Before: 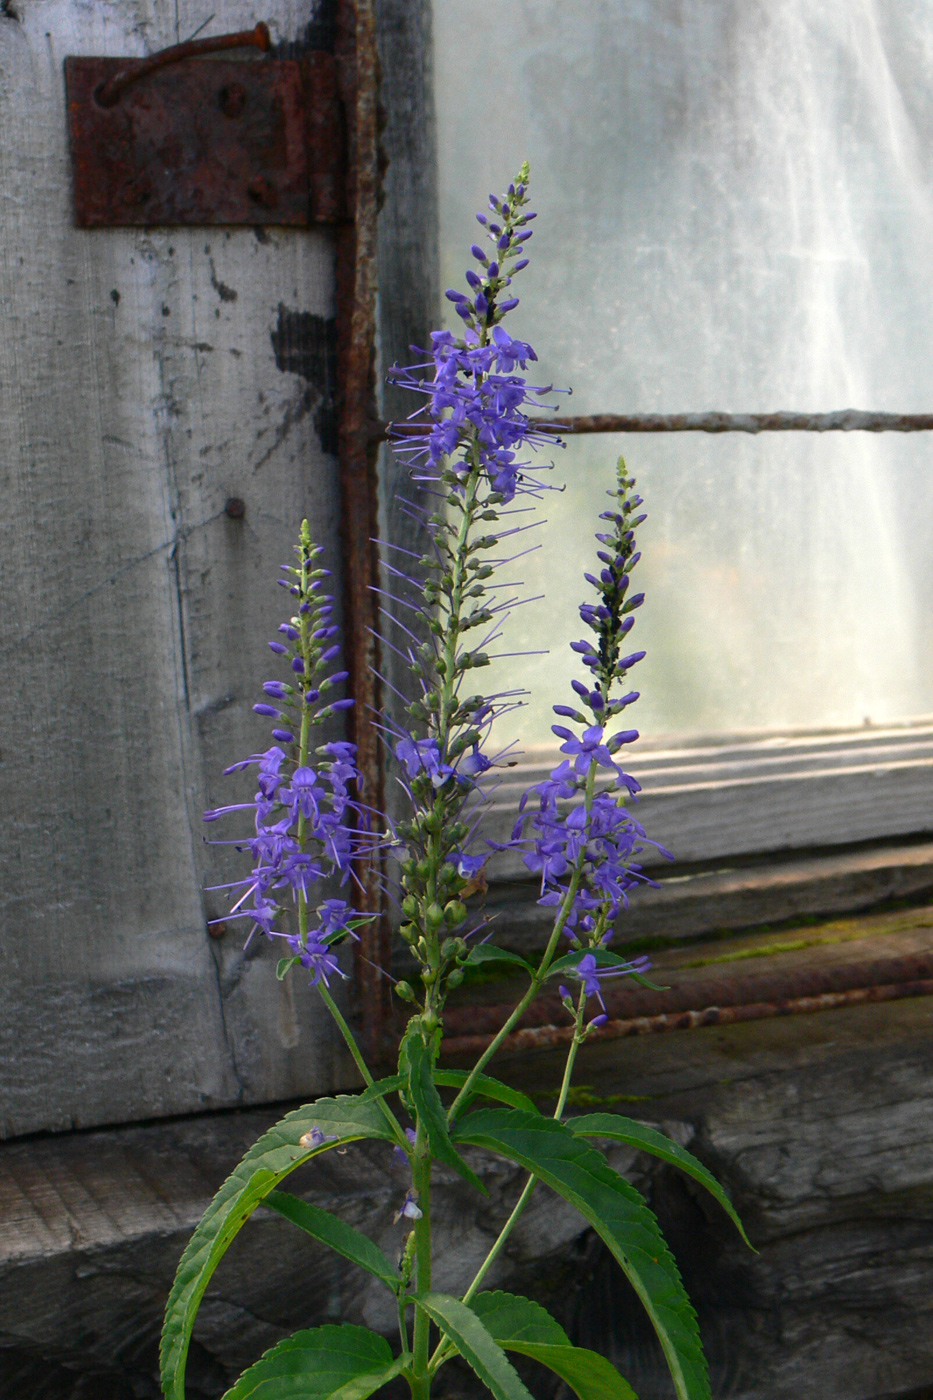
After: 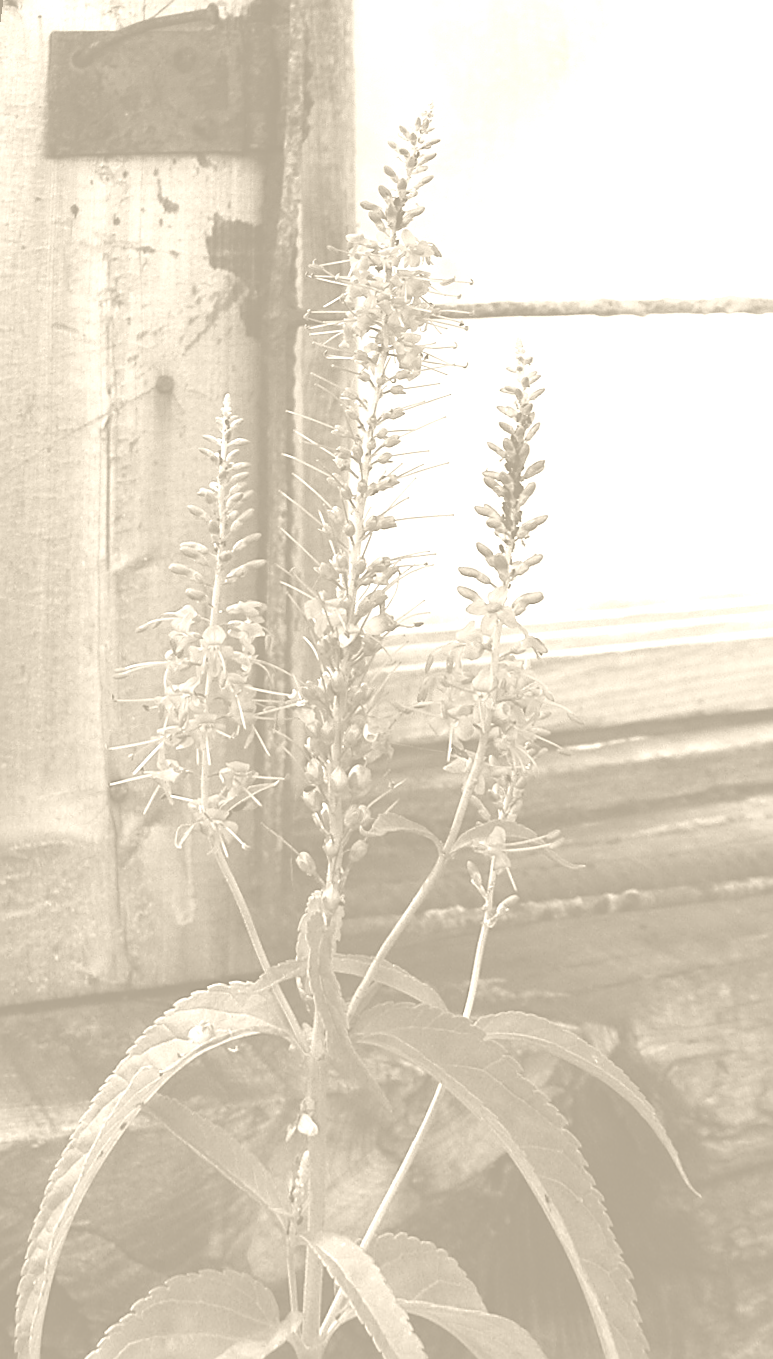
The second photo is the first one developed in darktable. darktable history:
tone equalizer: -8 EV -0.75 EV, -7 EV -0.7 EV, -6 EV -0.6 EV, -5 EV -0.4 EV, -3 EV 0.4 EV, -2 EV 0.6 EV, -1 EV 0.7 EV, +0 EV 0.75 EV, edges refinement/feathering 500, mask exposure compensation -1.57 EV, preserve details no
colorize: hue 36°, saturation 71%, lightness 80.79%
rotate and perspective: rotation 0.72°, lens shift (vertical) -0.352, lens shift (horizontal) -0.051, crop left 0.152, crop right 0.859, crop top 0.019, crop bottom 0.964
sharpen: on, module defaults
